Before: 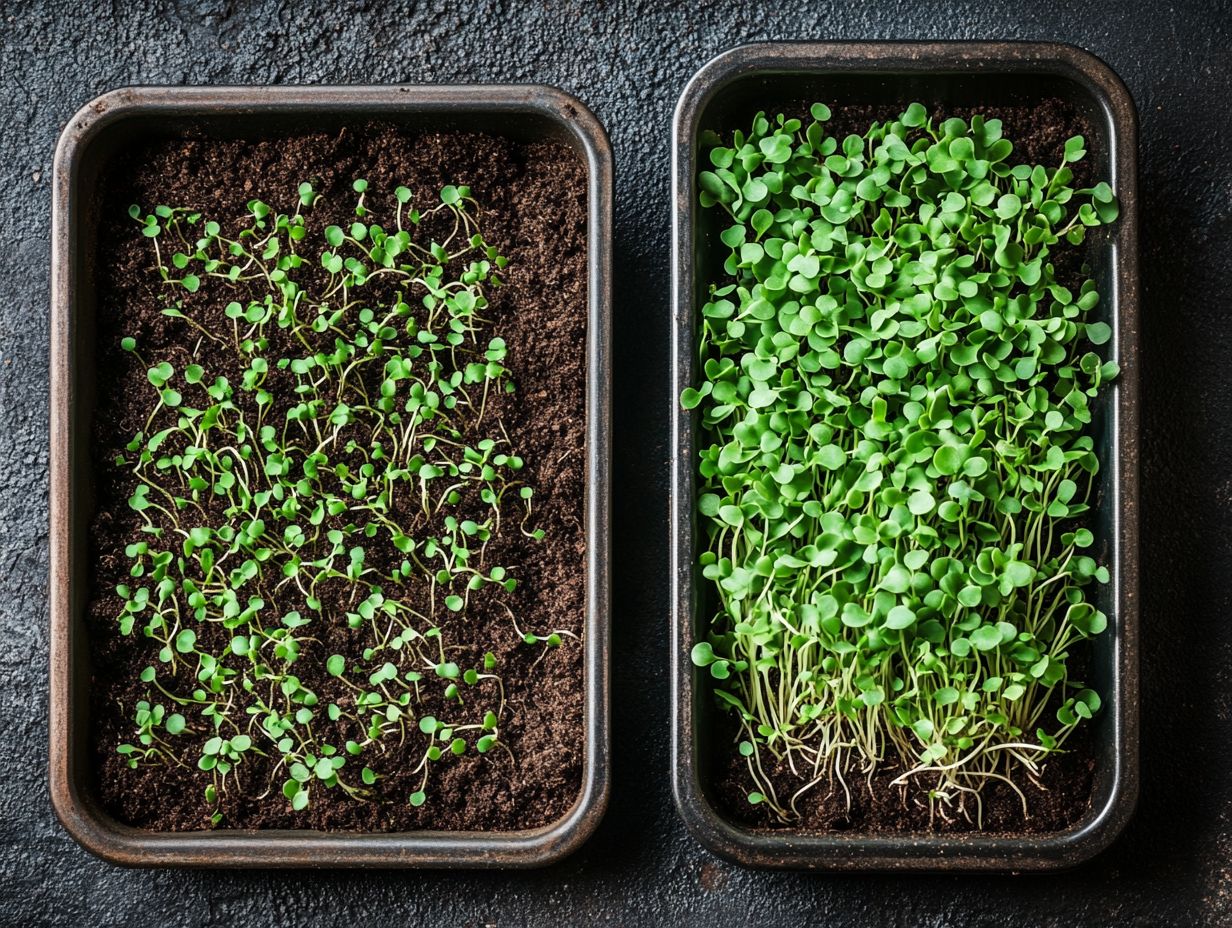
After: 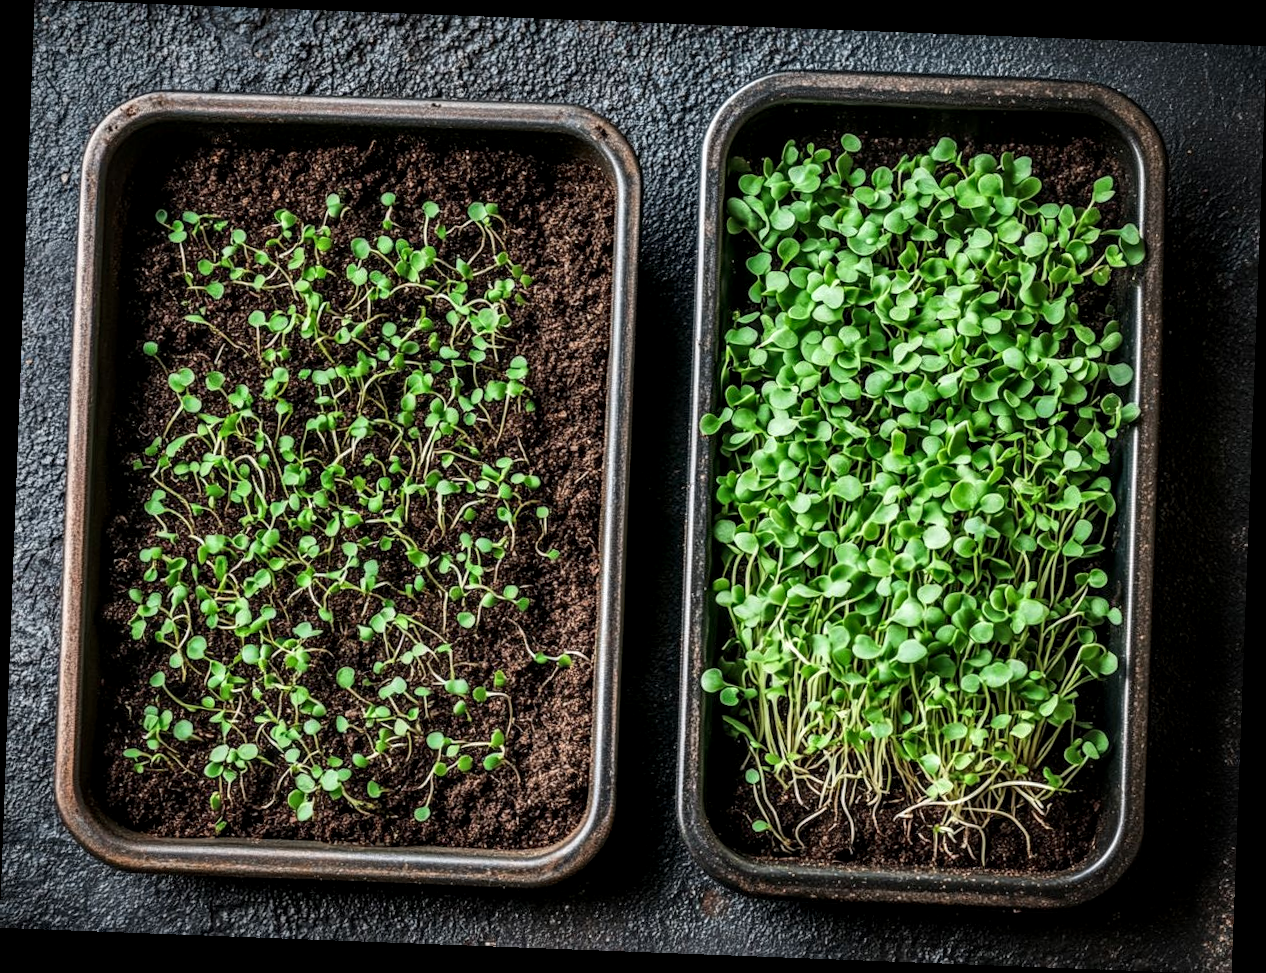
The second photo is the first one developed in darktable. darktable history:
rotate and perspective: rotation 2.17°, automatic cropping off
vignetting: brightness -0.233, saturation 0.141
local contrast: highlights 20%, detail 150%
